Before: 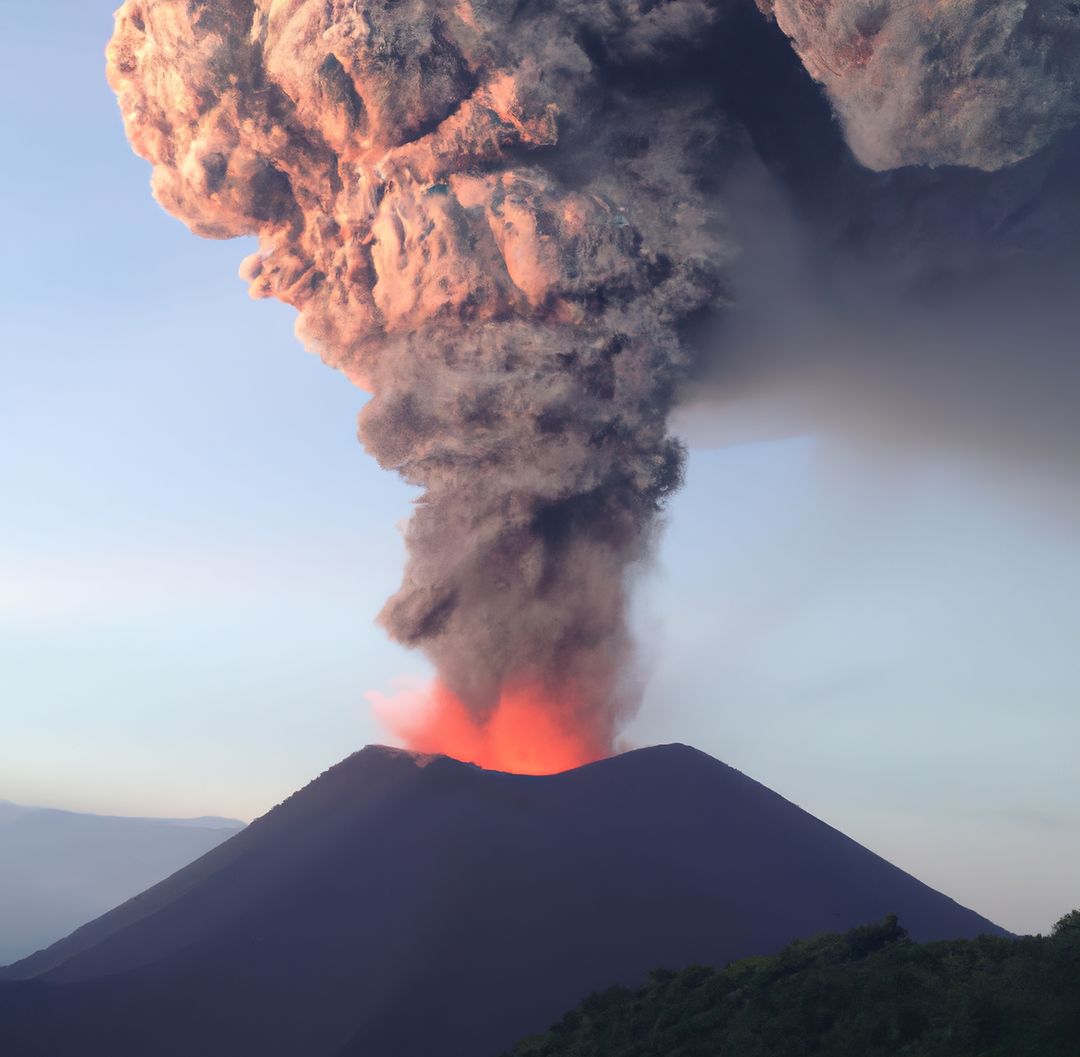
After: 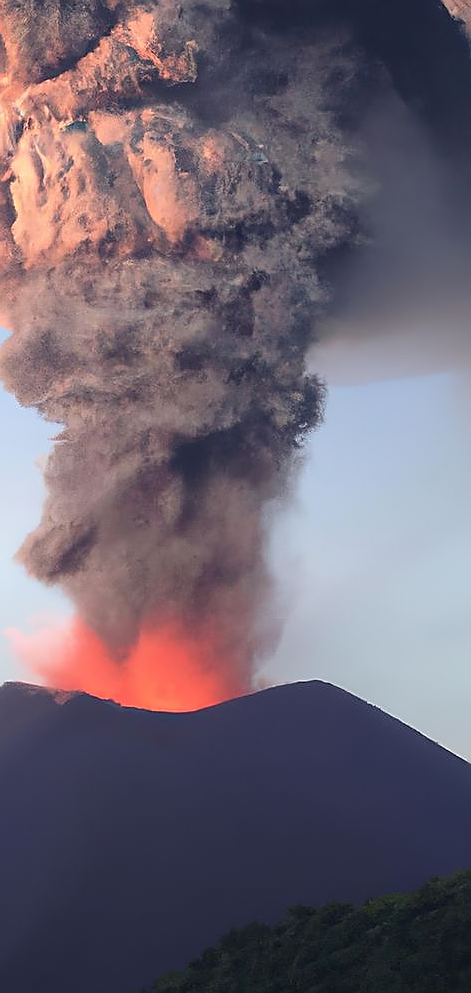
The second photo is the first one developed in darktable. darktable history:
crop: left 33.443%, top 5.98%, right 22.925%
sharpen: radius 1.352, amount 1.266, threshold 0.617
